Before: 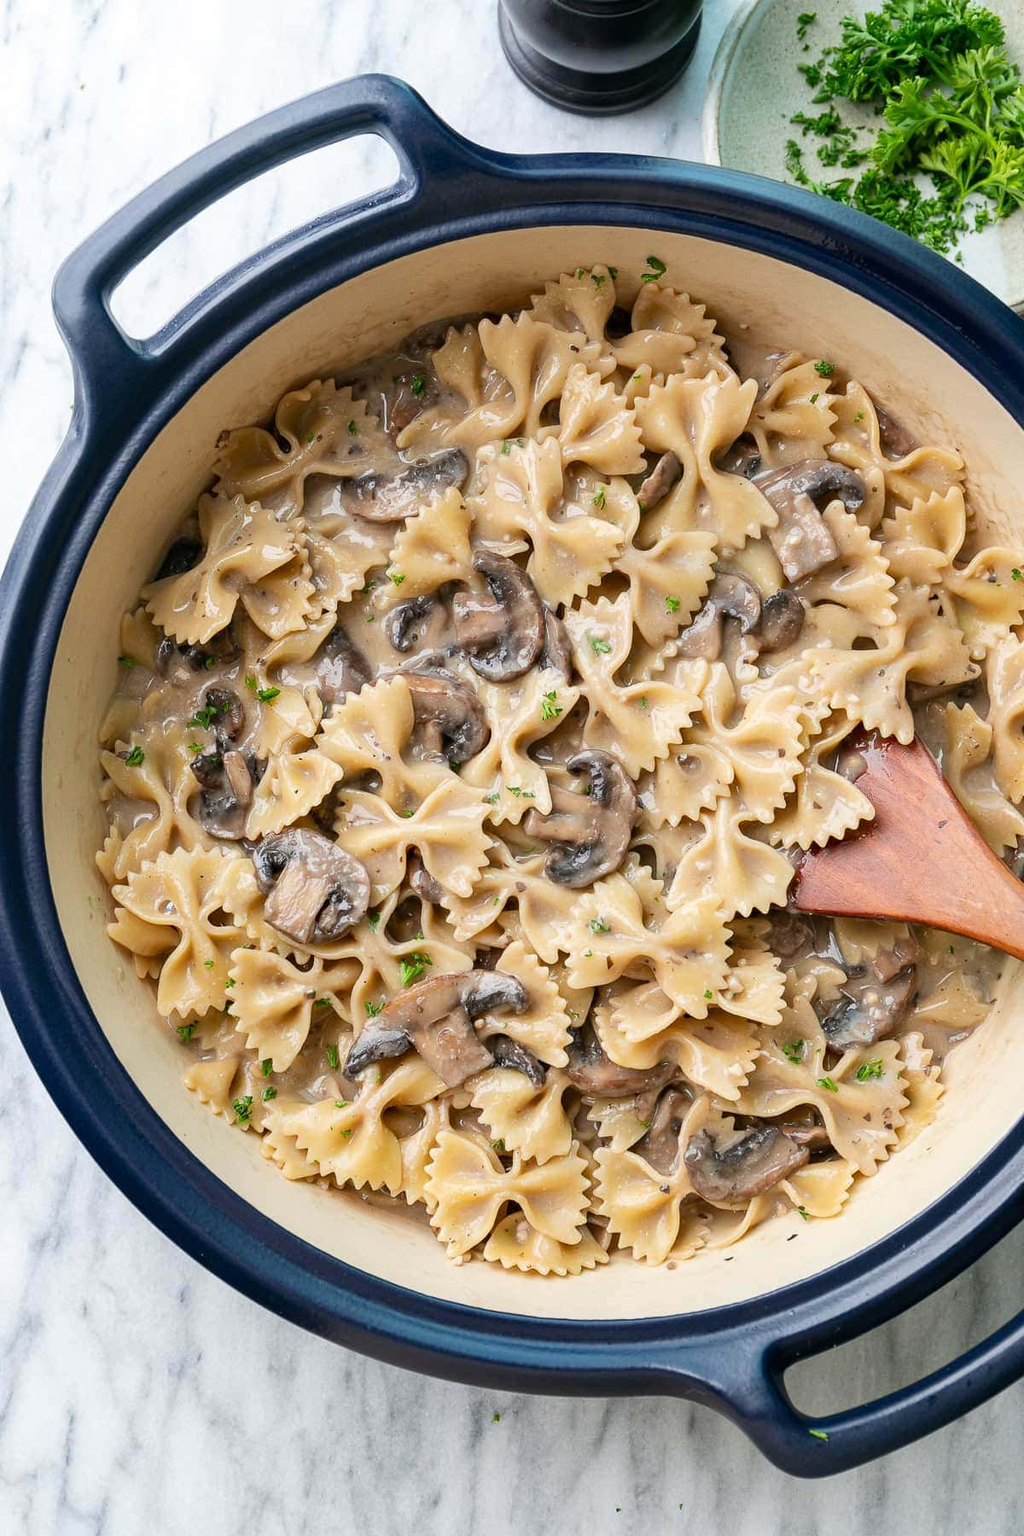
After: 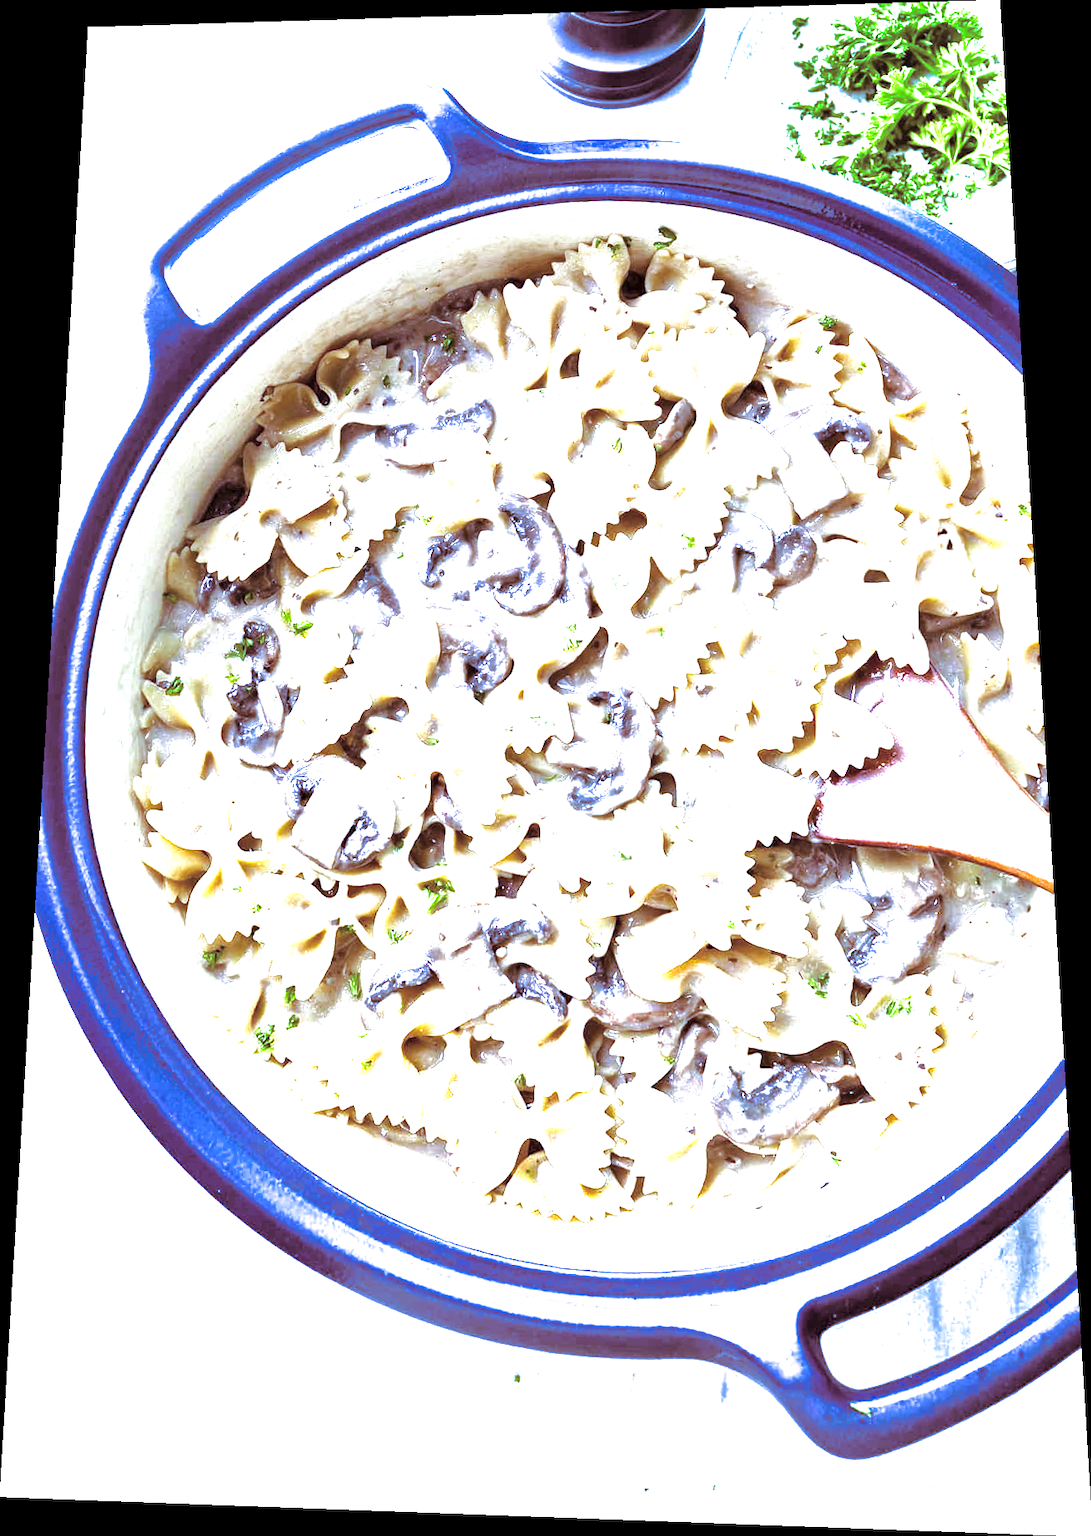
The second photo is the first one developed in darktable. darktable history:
split-toning: on, module defaults
exposure: exposure 2.25 EV, compensate highlight preservation false
rotate and perspective: rotation 0.128°, lens shift (vertical) -0.181, lens shift (horizontal) -0.044, shear 0.001, automatic cropping off
local contrast: mode bilateral grid, contrast 20, coarseness 50, detail 150%, midtone range 0.2
white balance: red 0.766, blue 1.537
